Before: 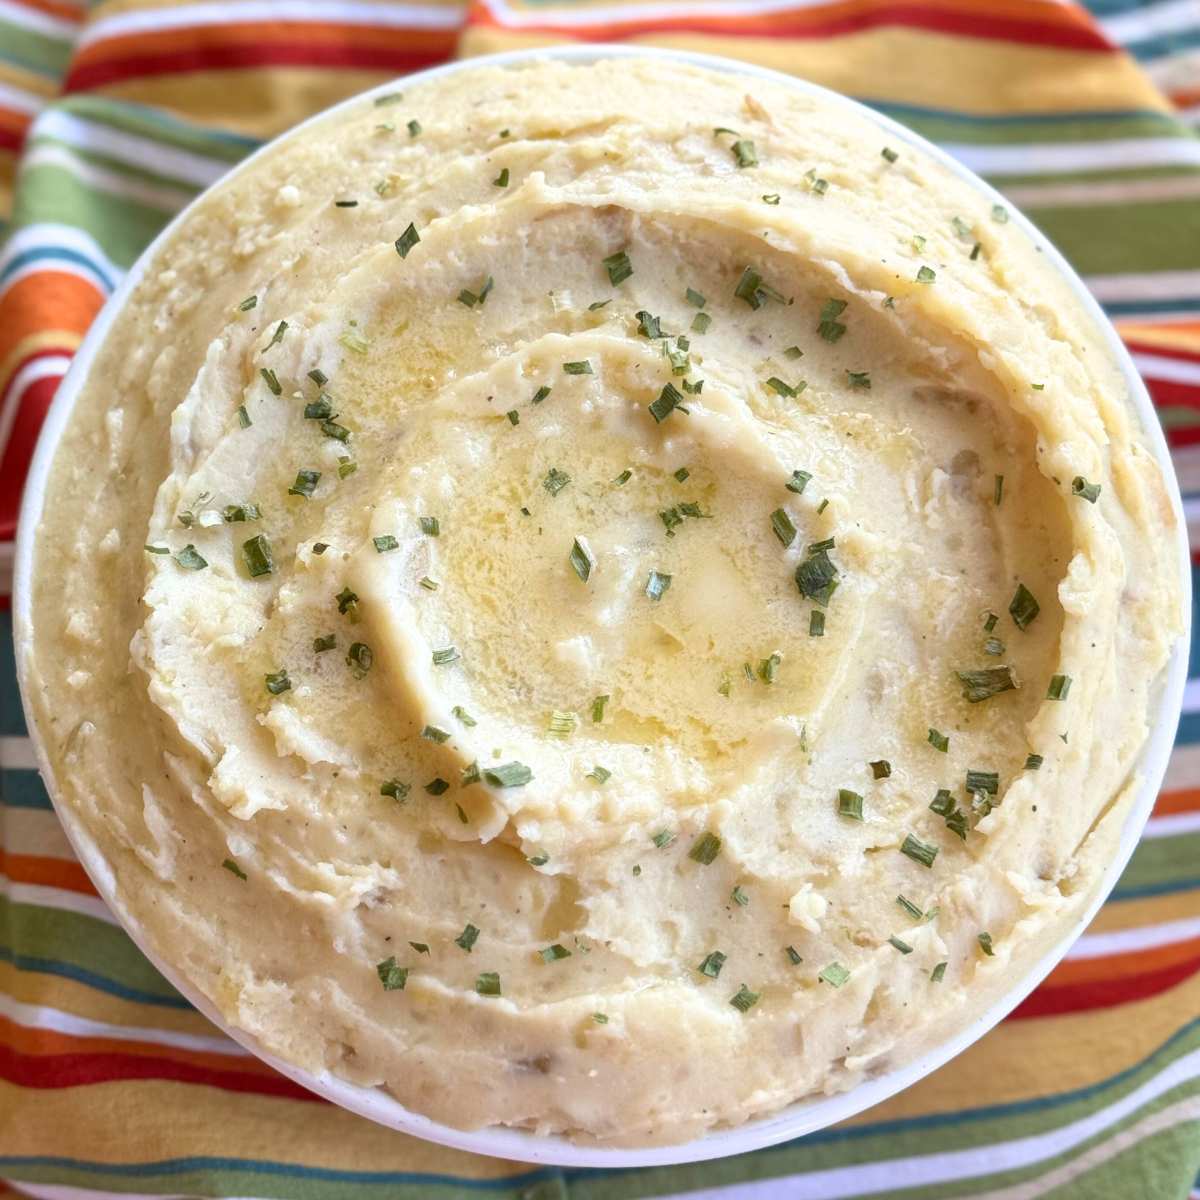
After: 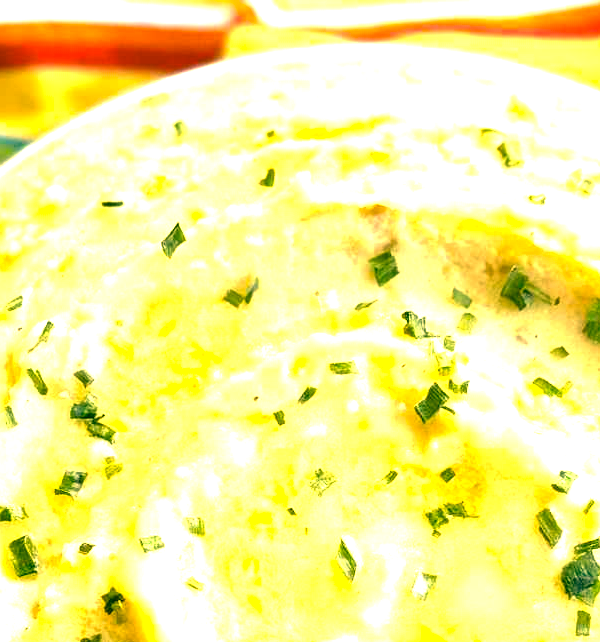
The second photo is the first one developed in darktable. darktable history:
color correction: highlights a* 1.83, highlights b* 34.02, shadows a* -36.68, shadows b* -5.48
exposure: exposure 1.223 EV, compensate highlight preservation false
crop: left 19.556%, right 30.401%, bottom 46.458%
white balance: emerald 1
color balance: lift [0.991, 1, 1, 1], gamma [0.996, 1, 1, 1], input saturation 98.52%, contrast 20.34%, output saturation 103.72%
